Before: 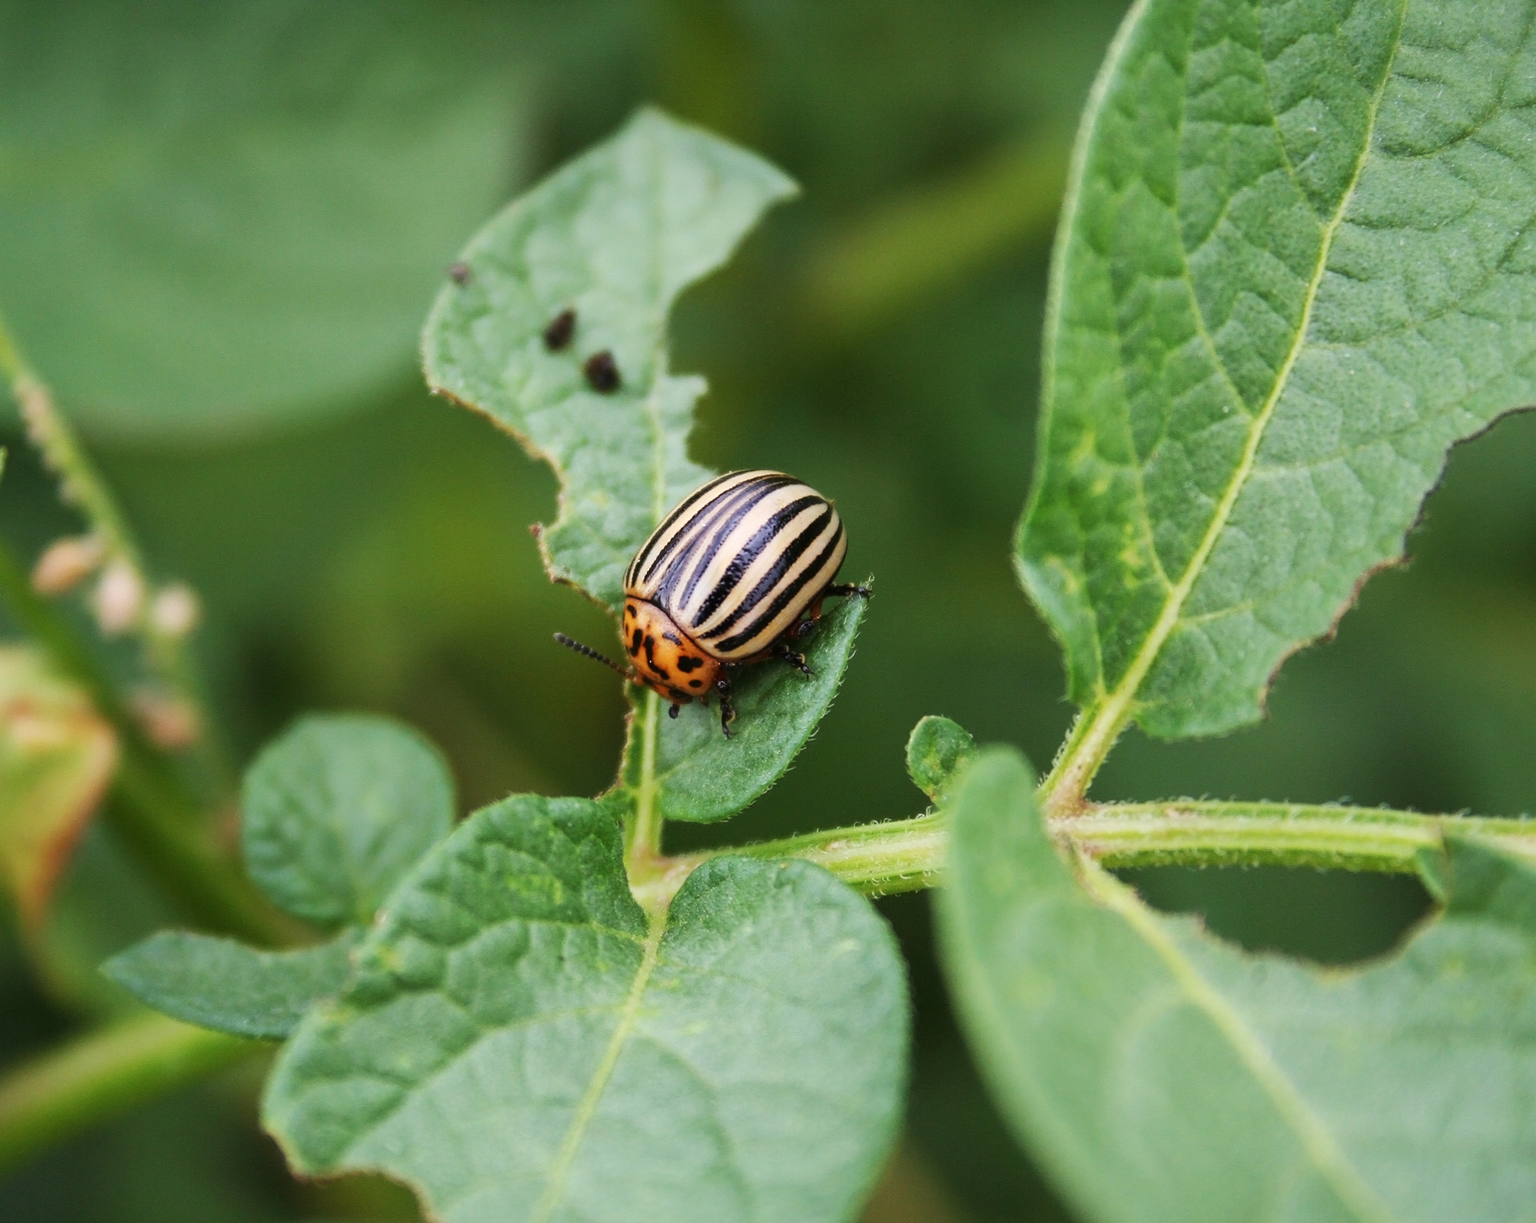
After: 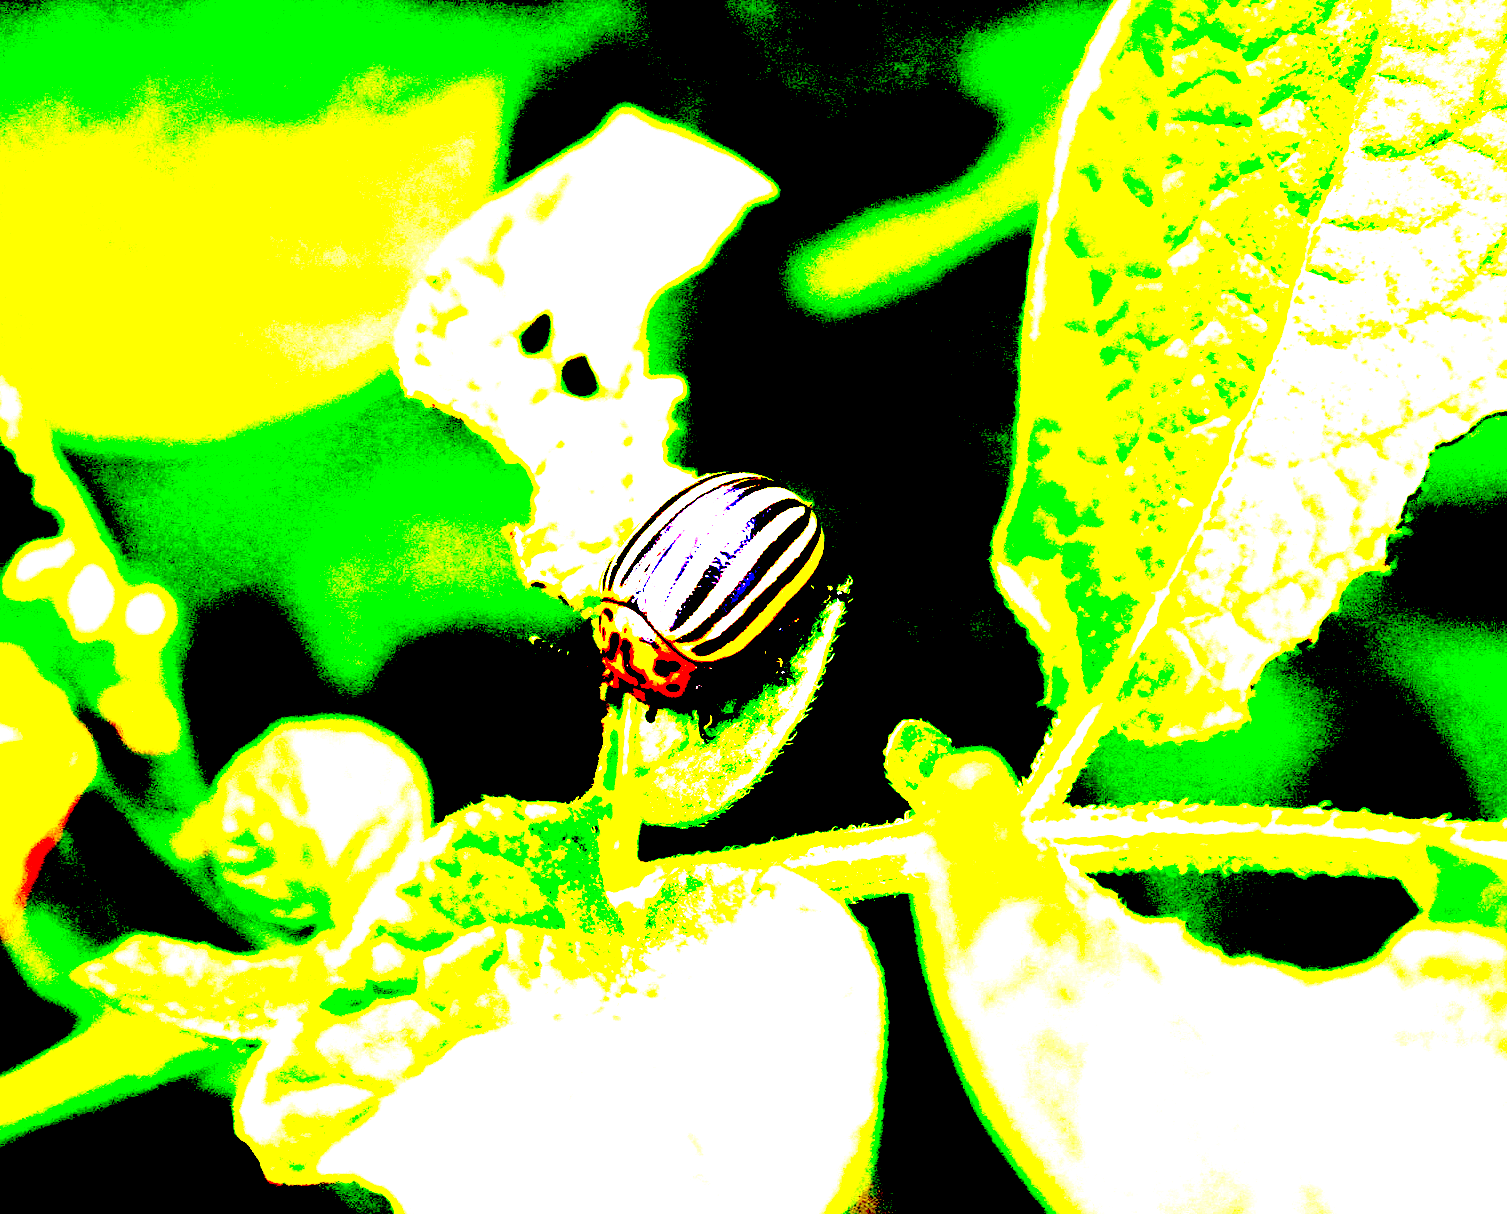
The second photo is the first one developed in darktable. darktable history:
exposure: black level correction 0.1, exposure 3 EV, compensate highlight preservation false
color correction: highlights a* 17.94, highlights b* 35.39, shadows a* 1.48, shadows b* 6.42, saturation 1.01
tone equalizer: -7 EV 0.15 EV, -6 EV 0.6 EV, -5 EV 1.15 EV, -4 EV 1.33 EV, -3 EV 1.15 EV, -2 EV 0.6 EV, -1 EV 0.15 EV, mask exposure compensation -0.5 EV
crop and rotate: left 1.774%, right 0.633%, bottom 1.28%
